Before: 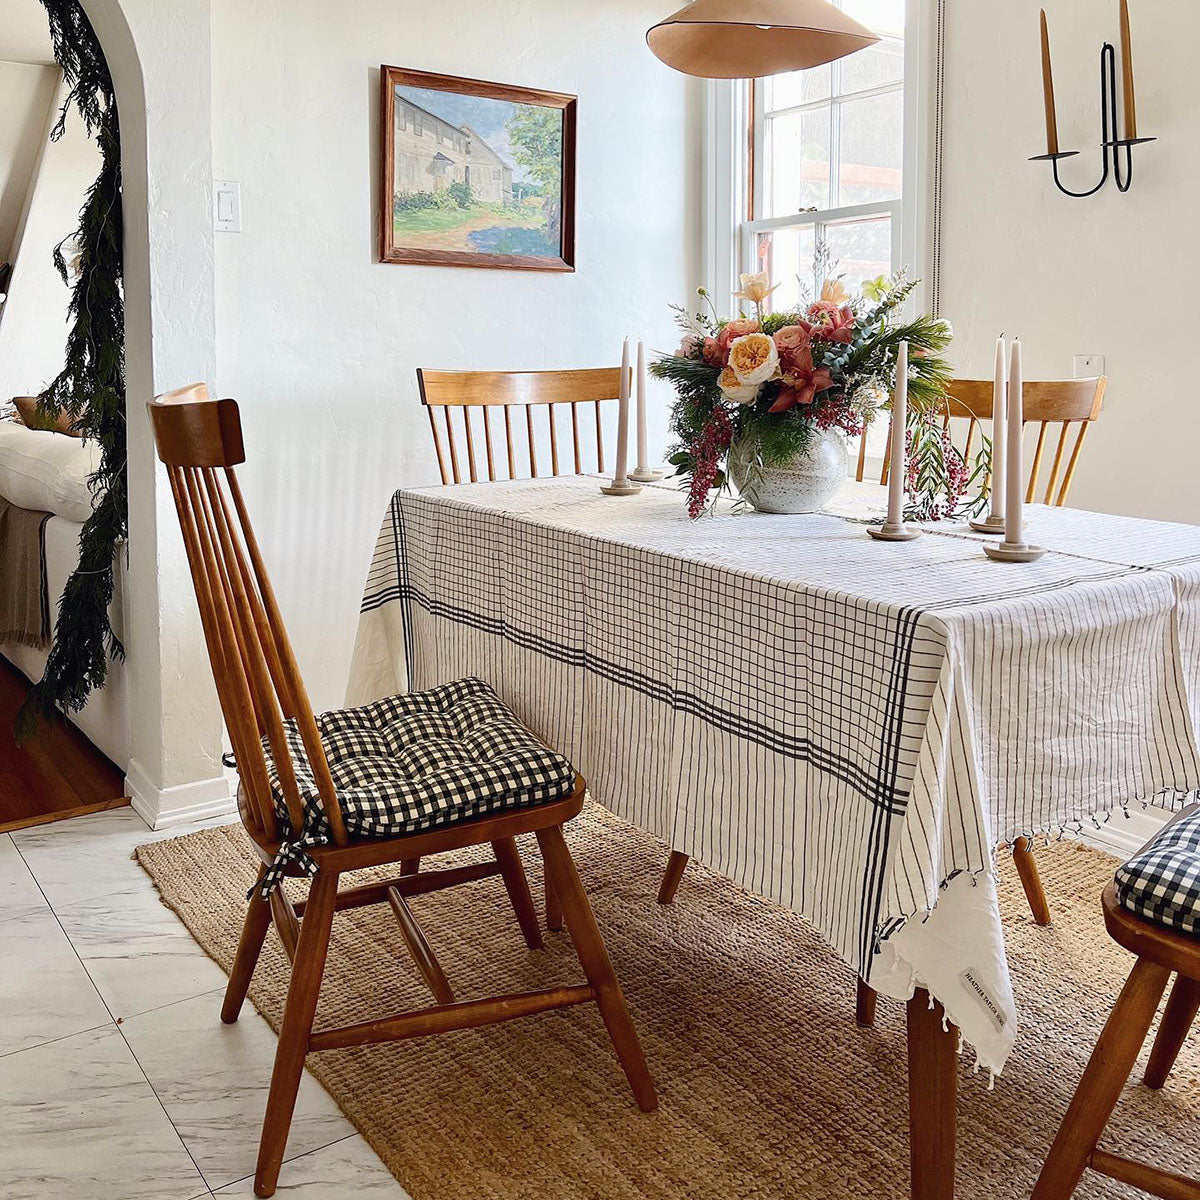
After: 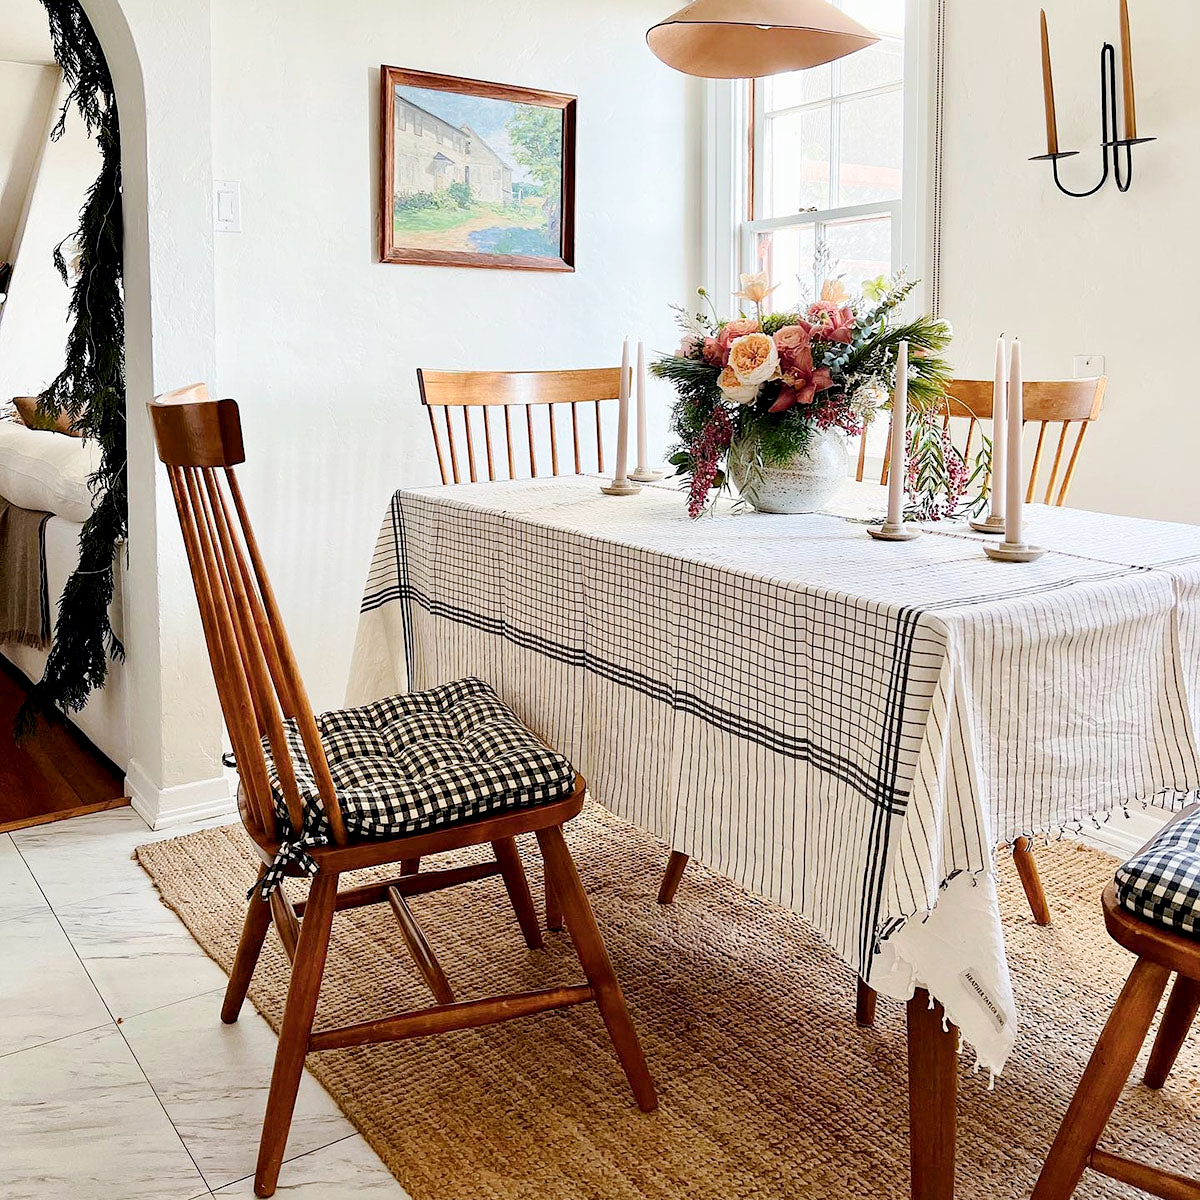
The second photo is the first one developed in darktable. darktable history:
tone curve: curves: ch0 [(0, 0) (0.003, 0.004) (0.011, 0.014) (0.025, 0.032) (0.044, 0.057) (0.069, 0.089) (0.1, 0.128) (0.136, 0.174) (0.177, 0.227) (0.224, 0.287) (0.277, 0.354) (0.335, 0.427) (0.399, 0.507) (0.468, 0.582) (0.543, 0.653) (0.623, 0.726) (0.709, 0.799) (0.801, 0.876) (0.898, 0.937) (1, 1)], preserve colors none
color look up table: target L [63.57, 44.64, 33.01, 100, 80.63, 72.18, 63.26, 57.58, 52.74, 42.89, 37.04, 26.14, 70.95, 58.83, 50.49, 49.39, 36.06, 24.56, 23.44, 6.72, 63.36, 47.93, 42.85, 26.97, 0 ×25], target a [-21.03, -33.5, -9.856, -0.001, 0.228, 7.3, 23.14, 20.84, 38.77, -0.298, 48.12, 14.33, -0.335, -0.337, 8.492, 47.72, 7.591, 25.12, 14.2, -0.001, -30.76, -22.08, -2.626, -0.412, 0 ×25], target b [54.29, 30.59, 24.91, 0.013, 1.237, 71.01, 60.18, 15.71, 47.59, 0.891, 20.97, 15.27, -0.908, -0.993, -28.13, -18.05, -46.19, -21.41, -50.02, 0.006, -1.126, -28.87, -25.1, -0.946, 0 ×25], num patches 24
